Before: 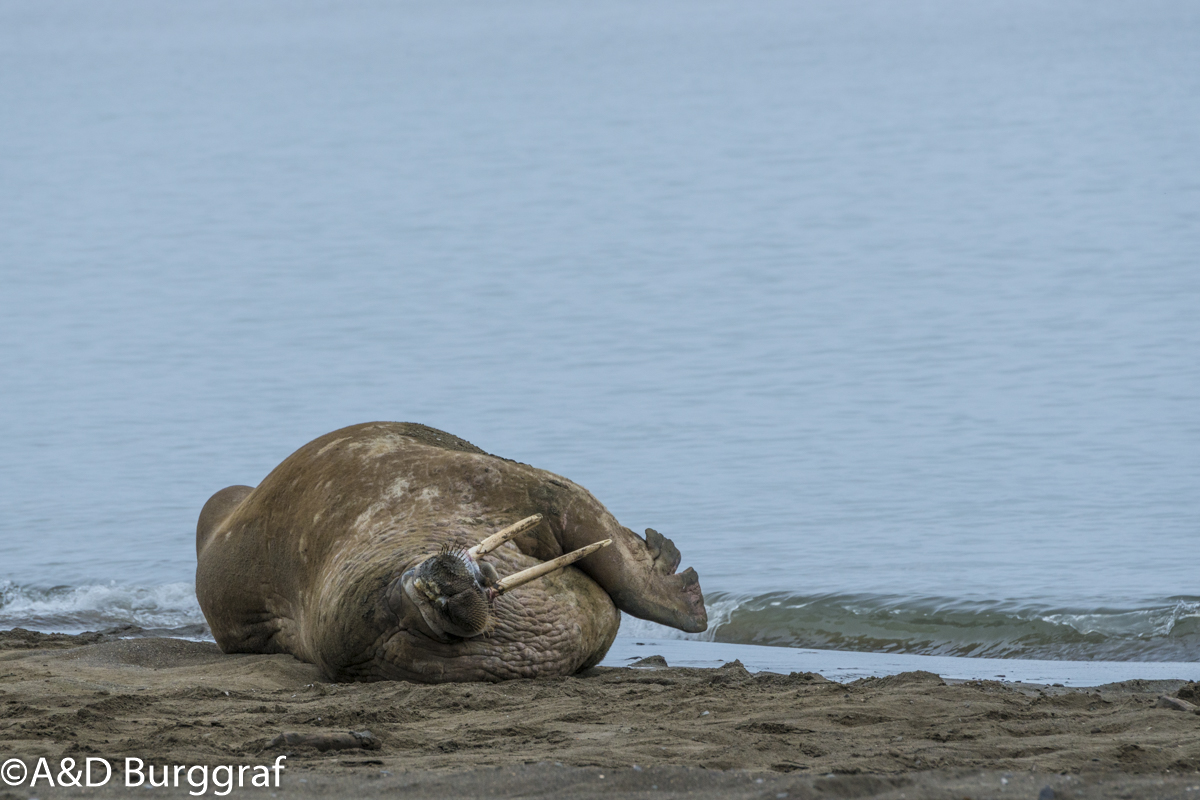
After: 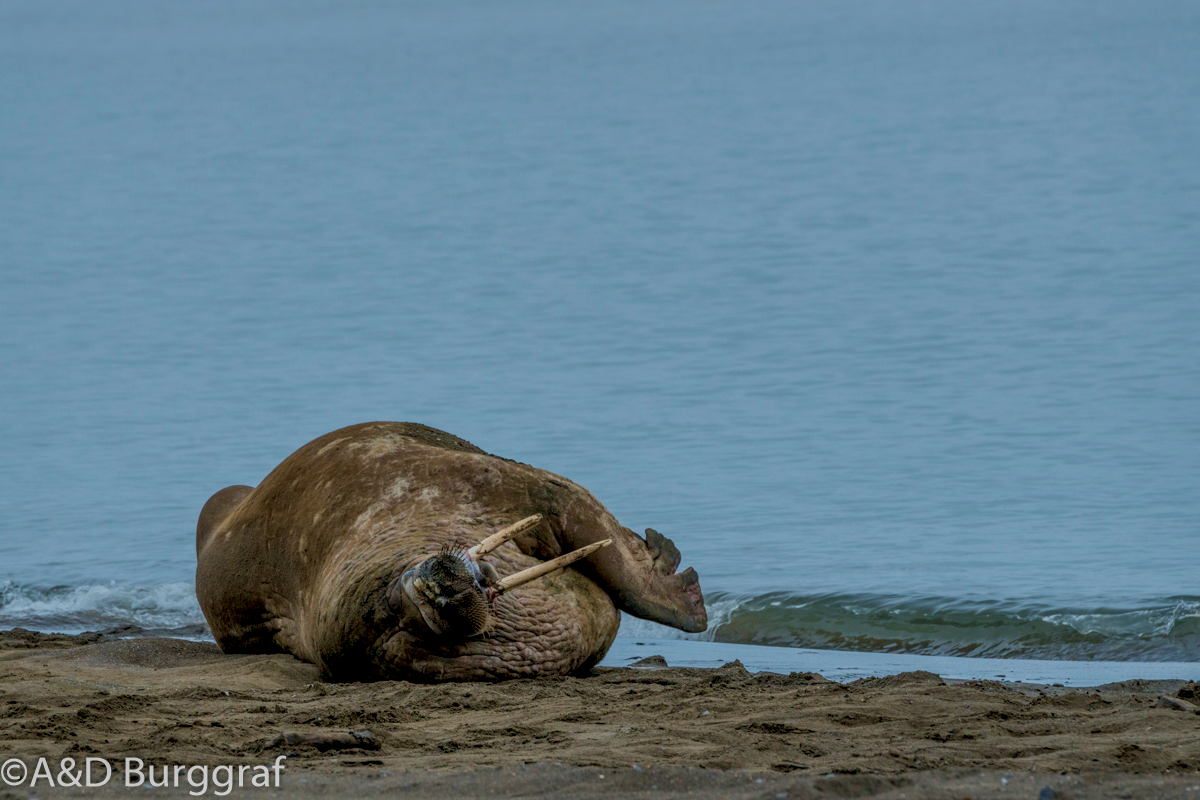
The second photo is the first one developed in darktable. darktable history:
shadows and highlights: on, module defaults
velvia: strength 30%
local contrast: detail 130%
exposure: black level correction 0.009, exposure -0.637 EV, compensate highlight preservation false
